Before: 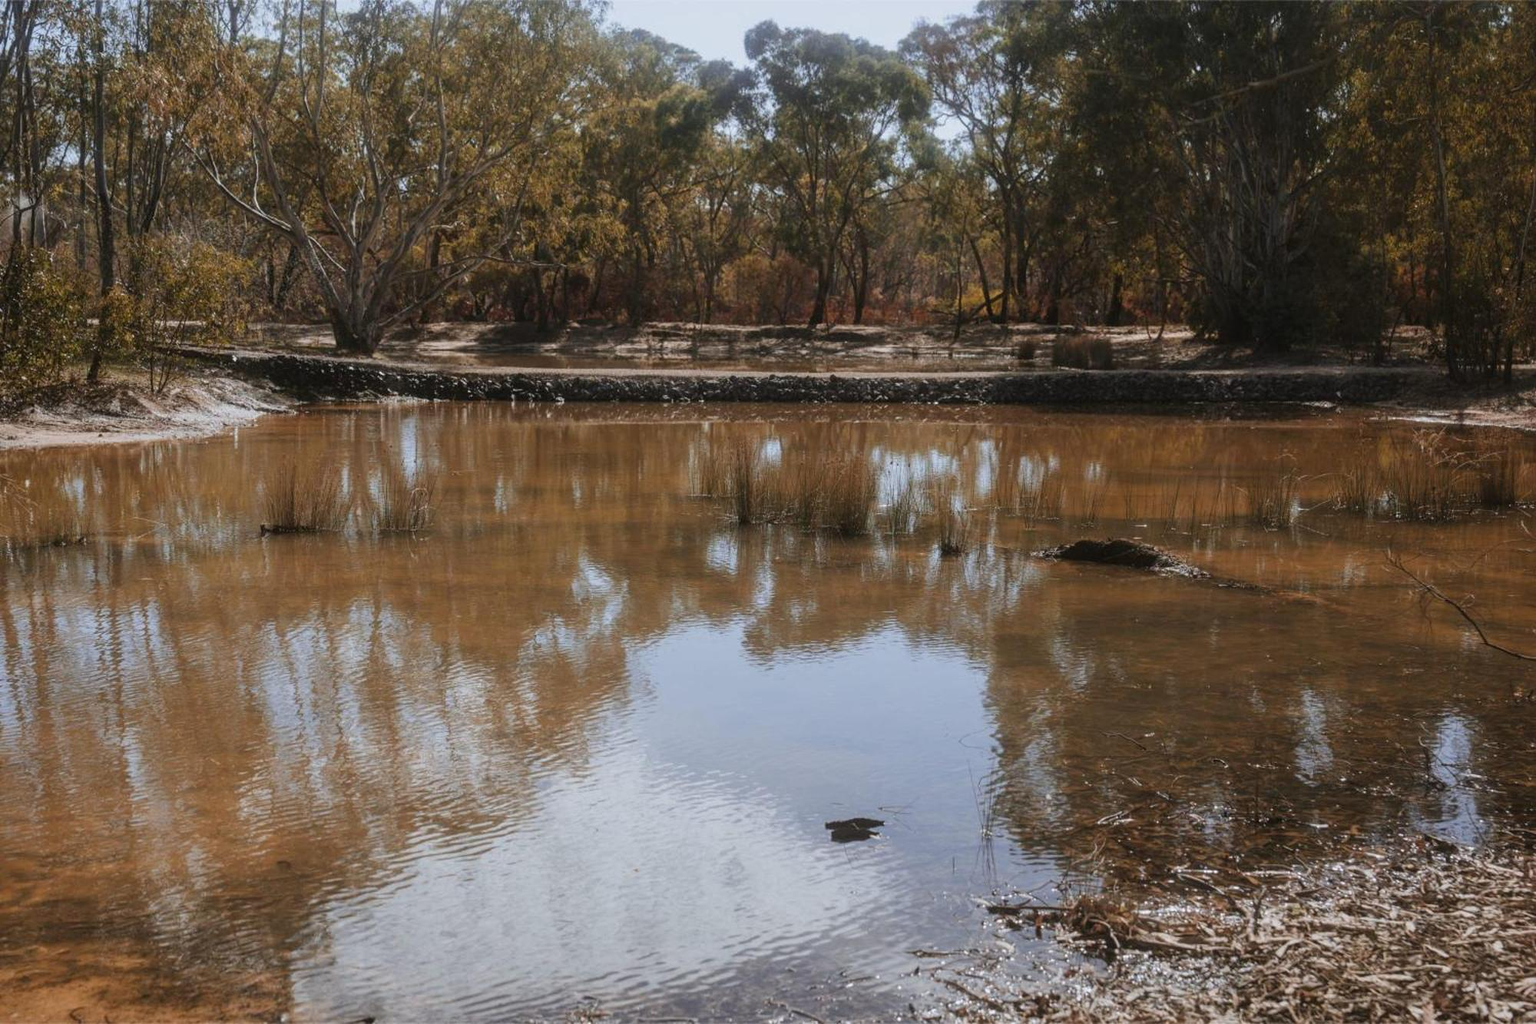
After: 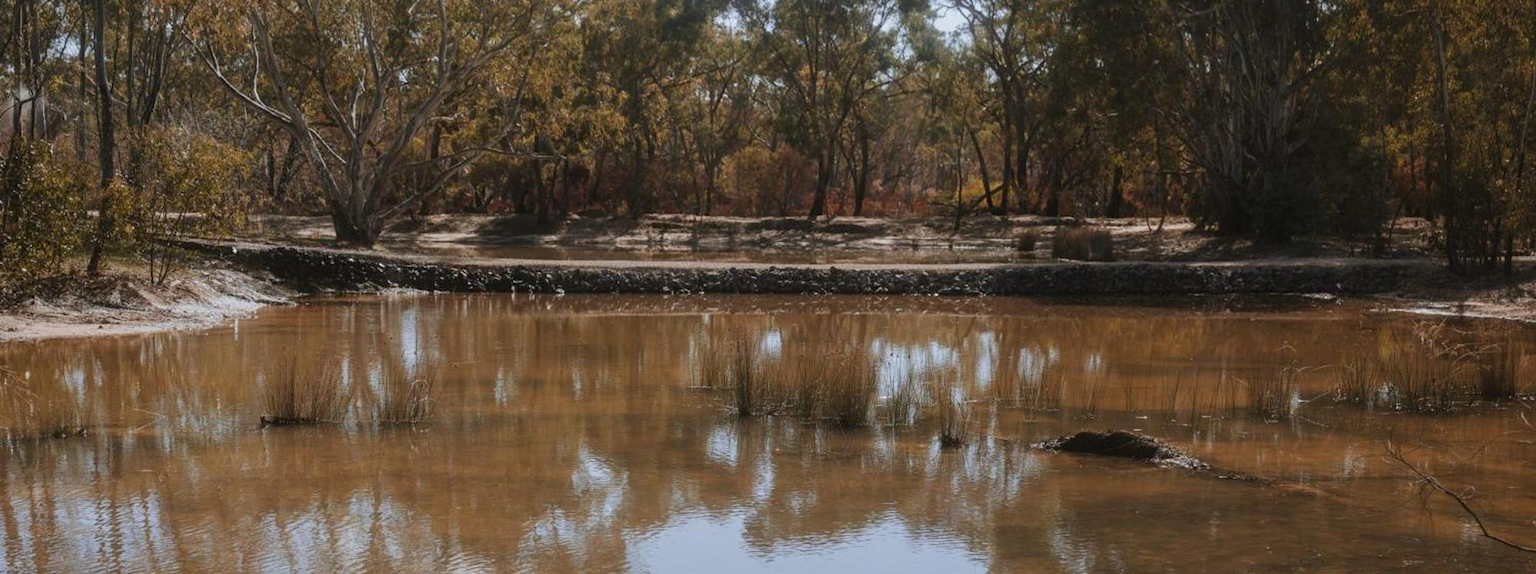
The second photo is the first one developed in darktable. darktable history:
crop and rotate: top 10.605%, bottom 33.274%
color balance rgb: on, module defaults
